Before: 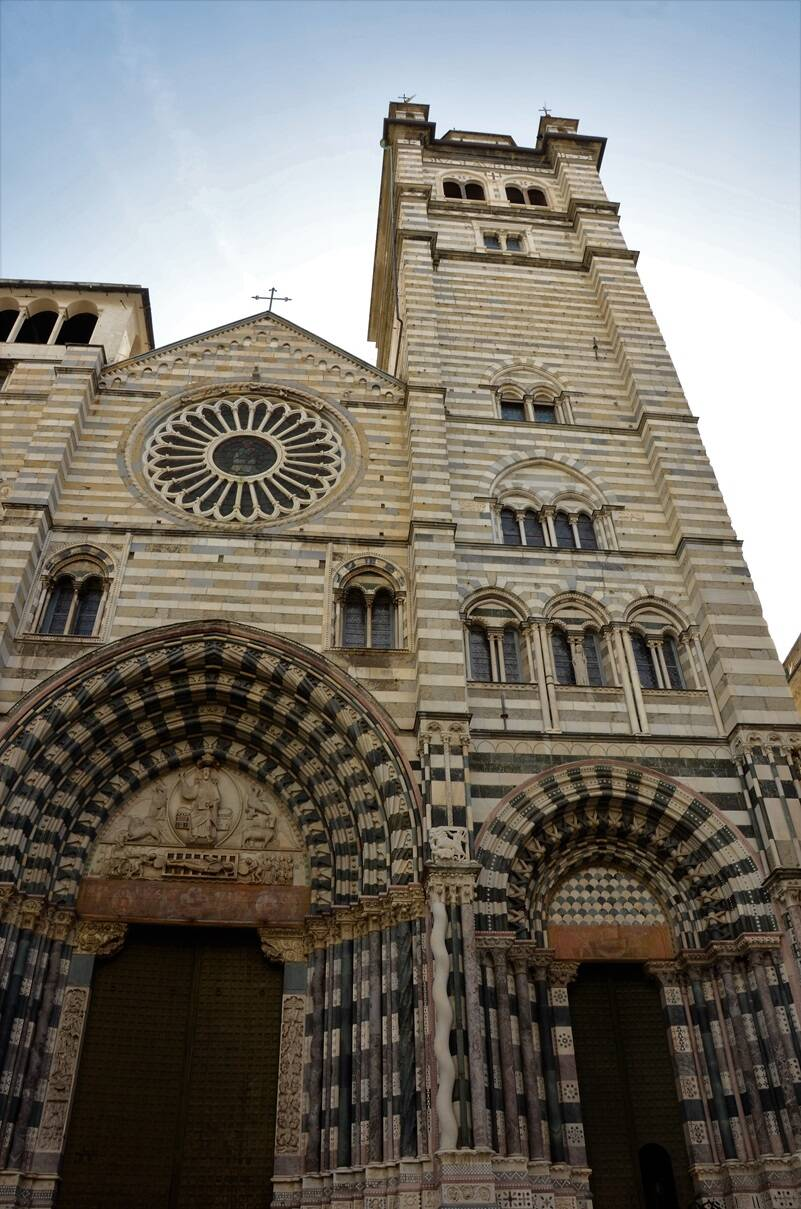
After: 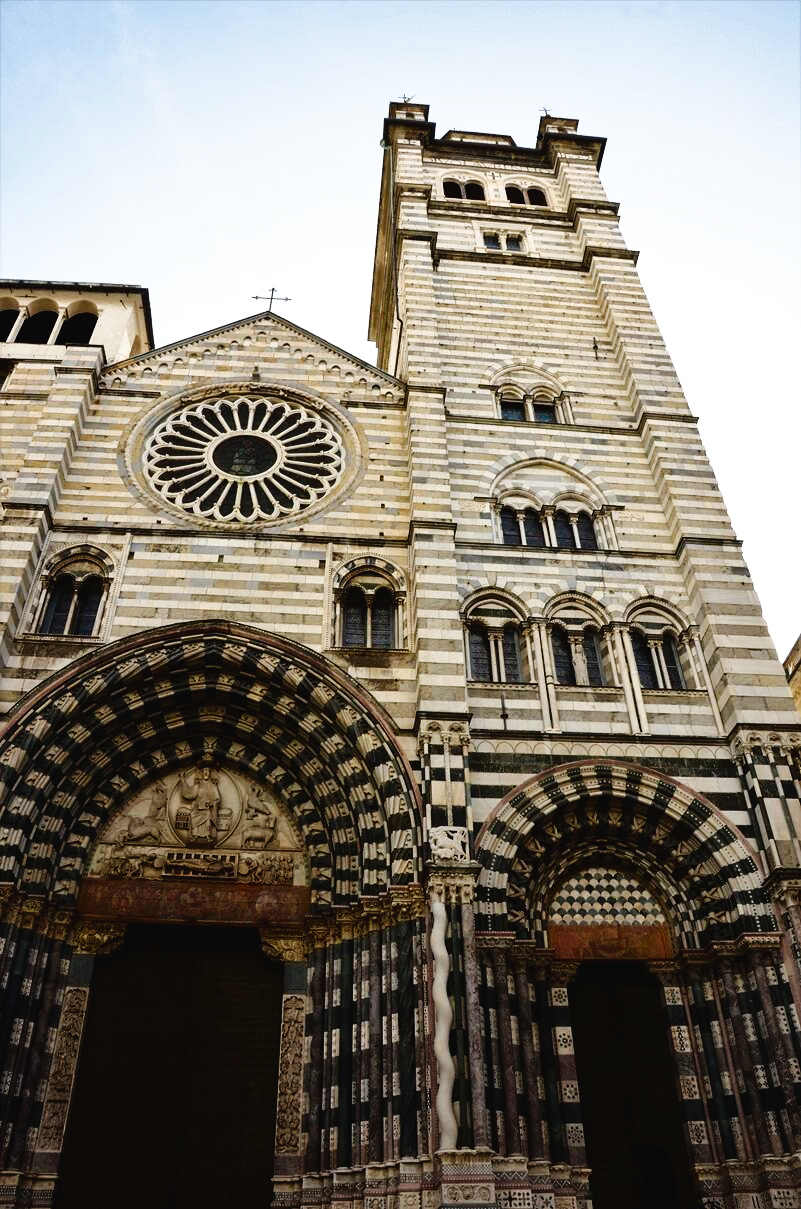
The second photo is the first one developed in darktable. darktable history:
tone curve: curves: ch0 [(0, 0.023) (0.087, 0.065) (0.184, 0.168) (0.45, 0.54) (0.57, 0.683) (0.722, 0.825) (0.877, 0.948) (1, 1)]; ch1 [(0, 0) (0.388, 0.369) (0.447, 0.447) (0.505, 0.5) (0.534, 0.528) (0.573, 0.583) (0.663, 0.68) (1, 1)]; ch2 [(0, 0) (0.314, 0.223) (0.427, 0.405) (0.492, 0.505) (0.531, 0.55) (0.589, 0.599) (1, 1)], preserve colors none
contrast brightness saturation: contrast 0.27
